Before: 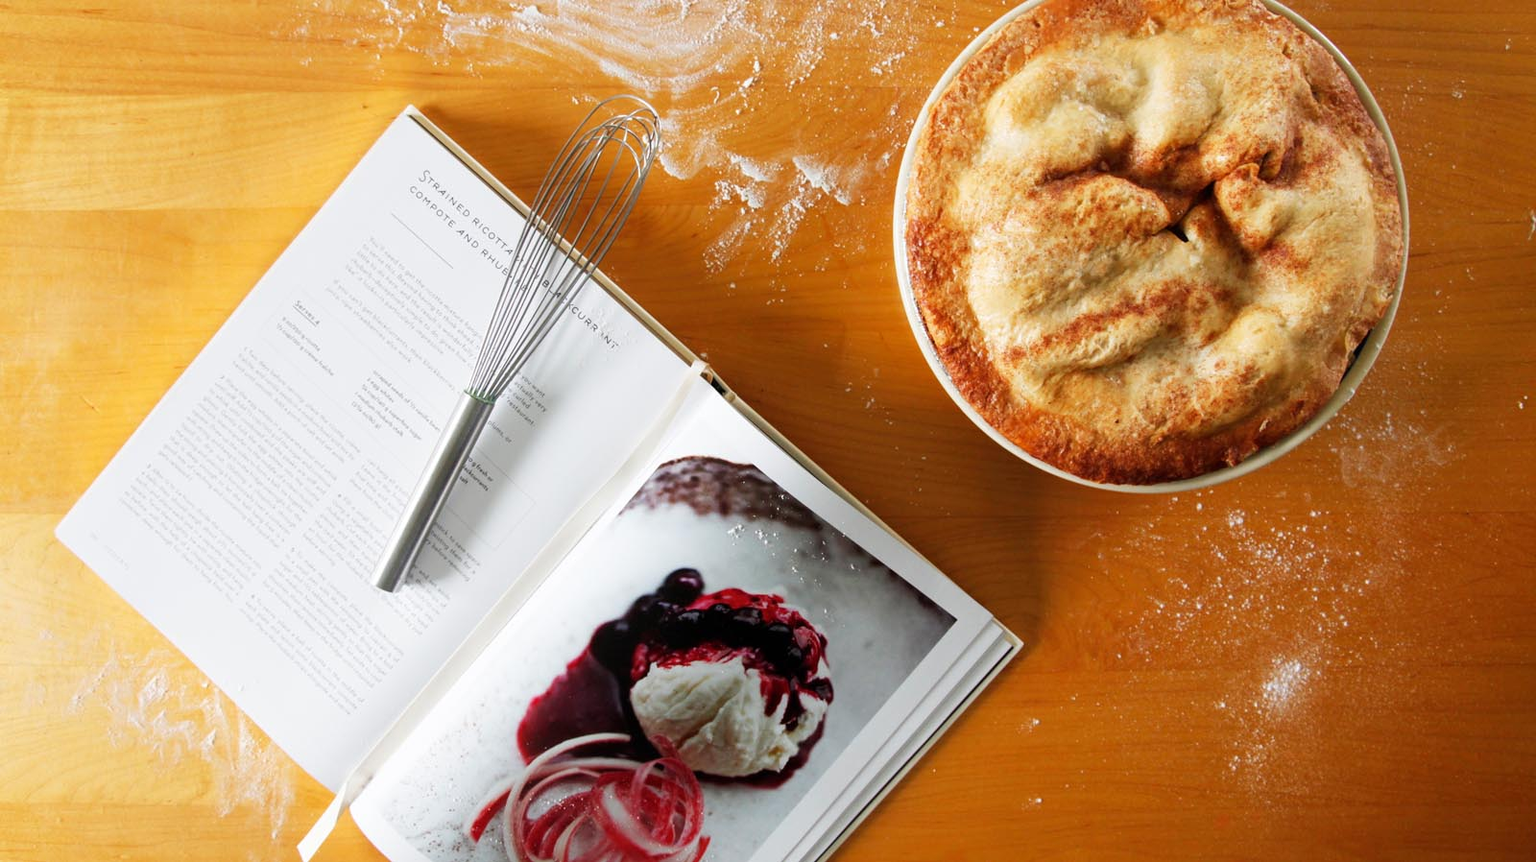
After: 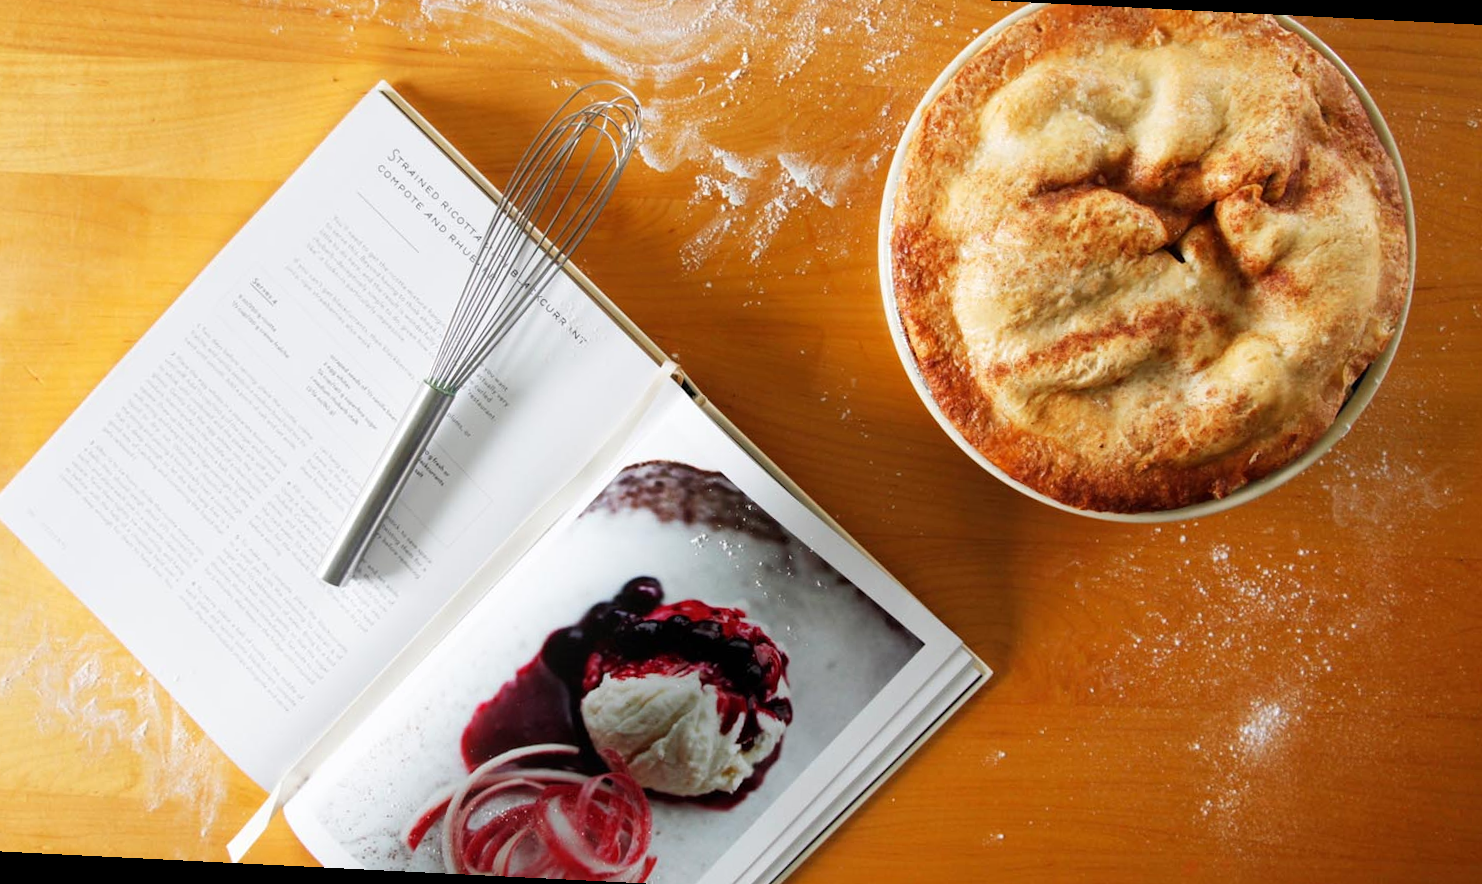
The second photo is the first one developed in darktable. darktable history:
tone equalizer: on, module defaults
crop and rotate: angle -2.84°, left 5.078%, top 5.224%, right 4.657%, bottom 4.195%
